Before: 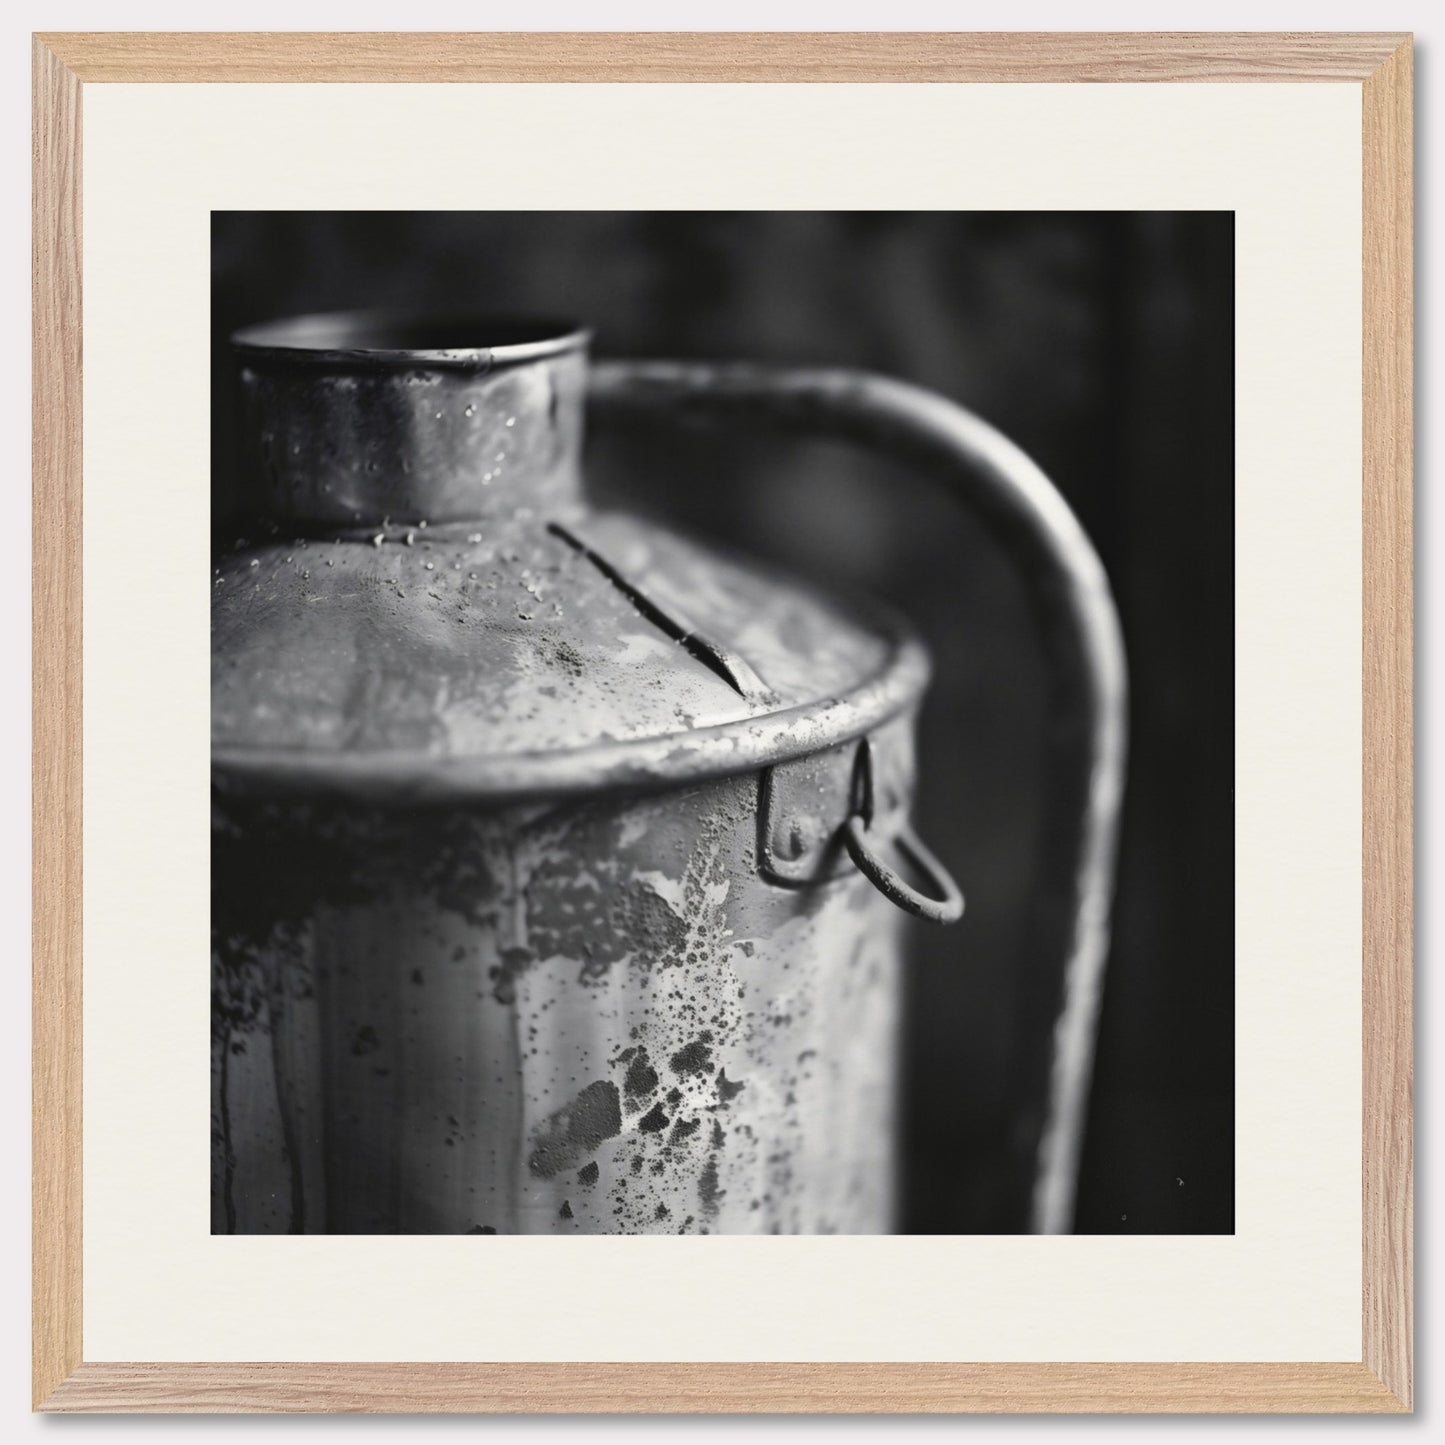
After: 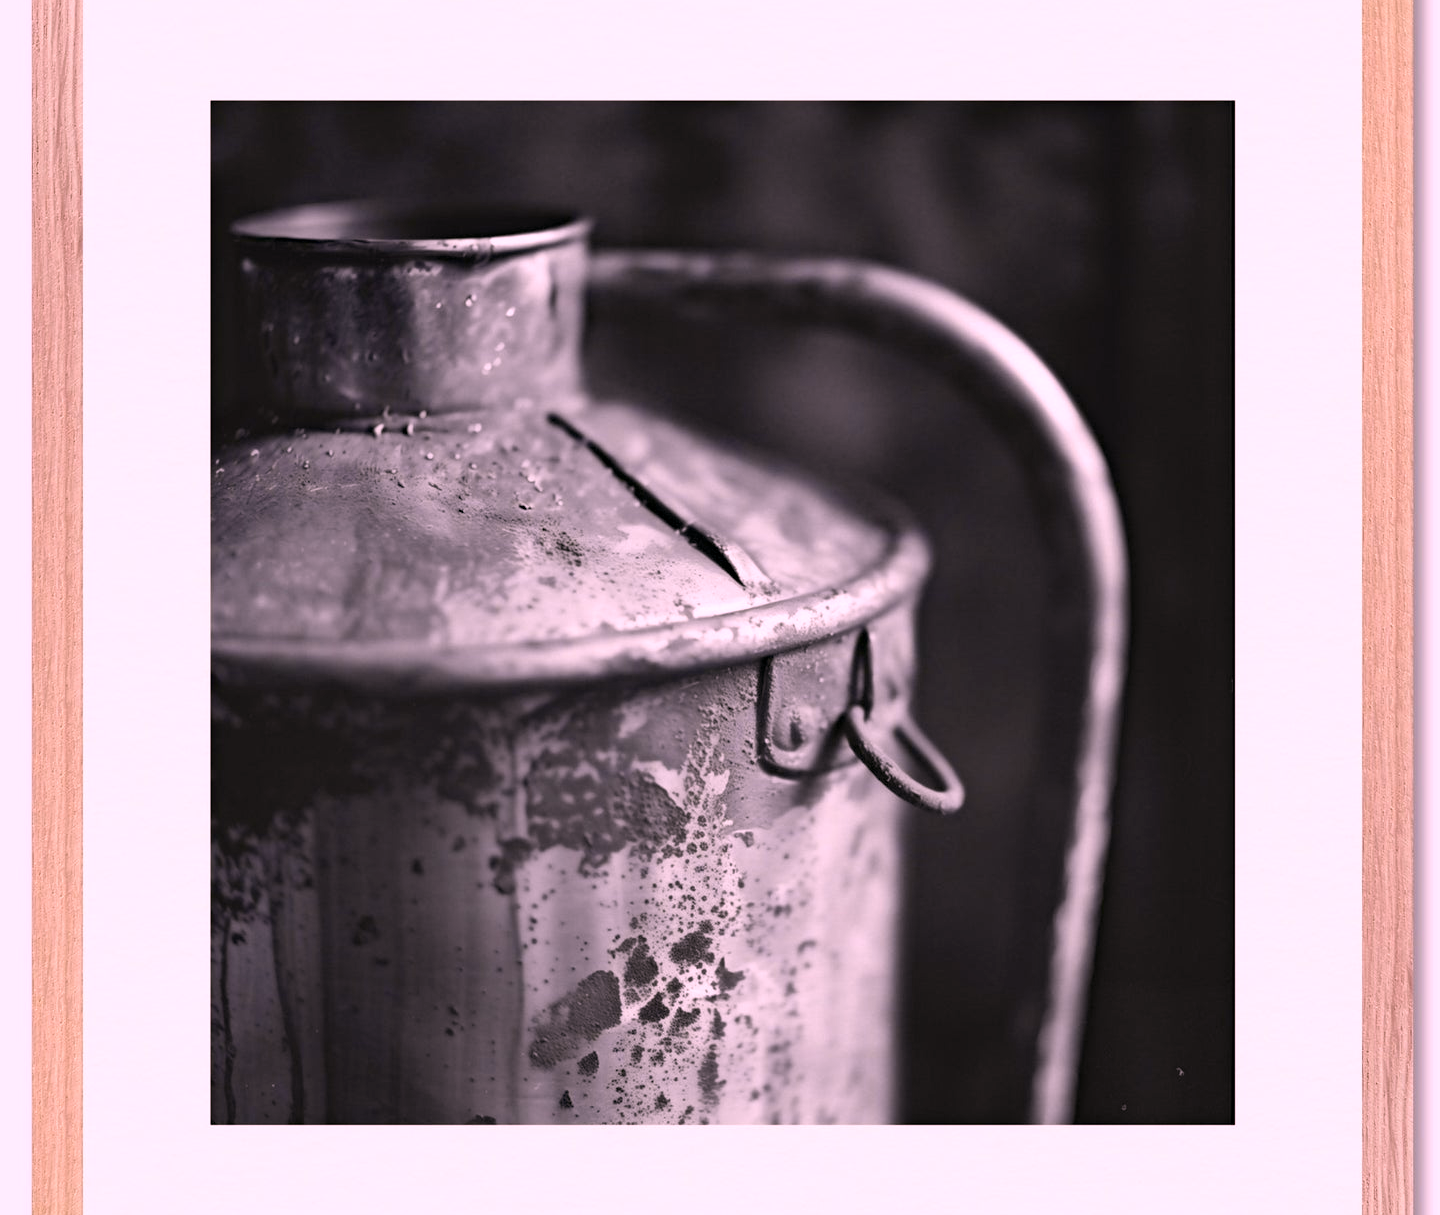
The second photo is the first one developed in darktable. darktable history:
haze removal: compatibility mode true, adaptive false
crop: top 7.625%, bottom 8.027%
white balance: red 1.188, blue 1.11
